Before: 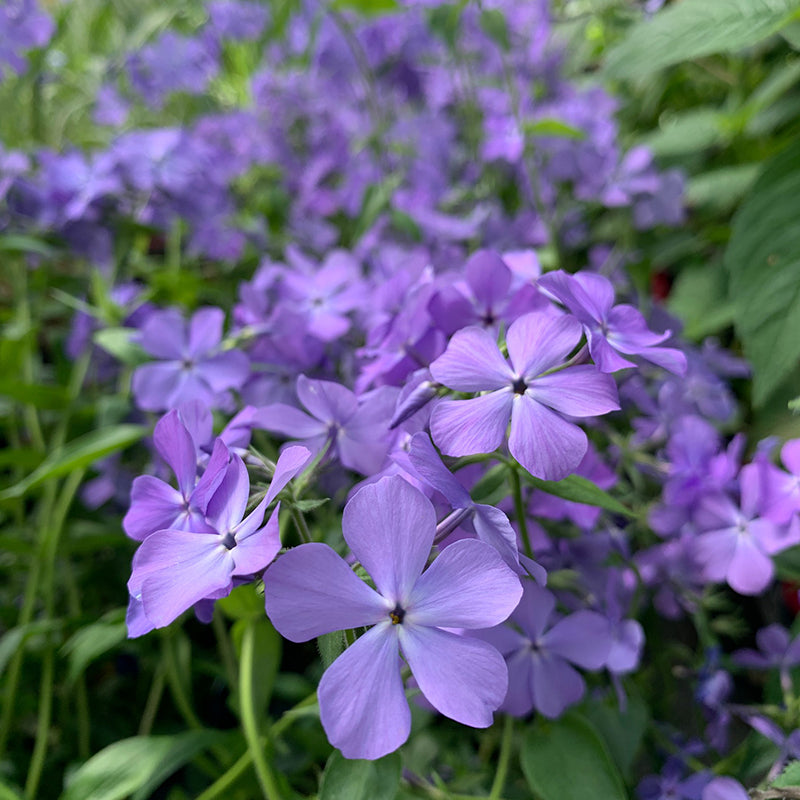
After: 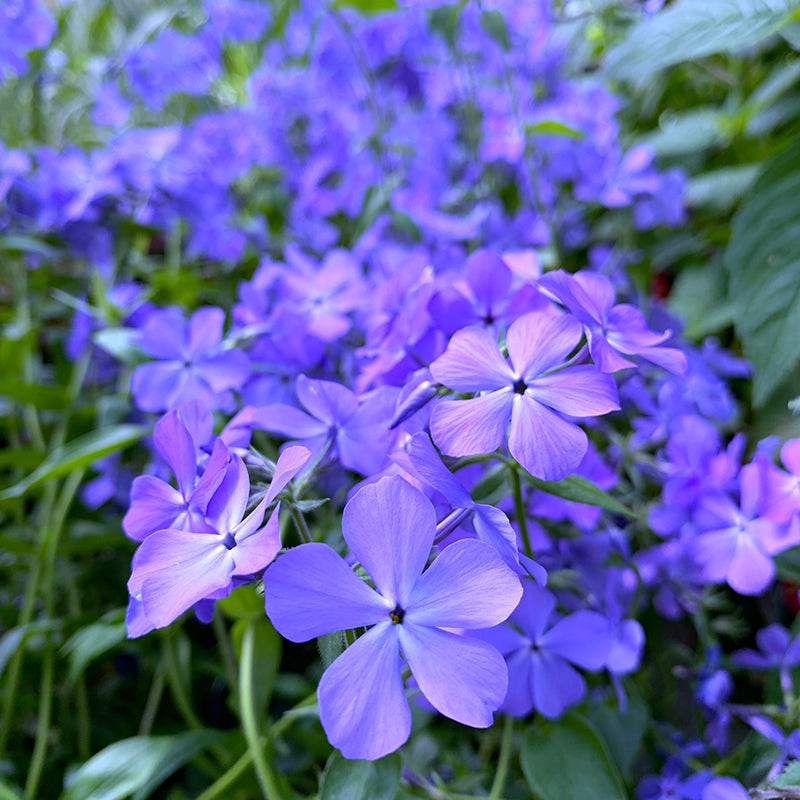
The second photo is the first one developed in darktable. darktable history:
white balance: red 0.98, blue 1.61
haze removal: compatibility mode true, adaptive false
exposure: black level correction 0, exposure 0.2 EV, compensate exposure bias true, compensate highlight preservation false
